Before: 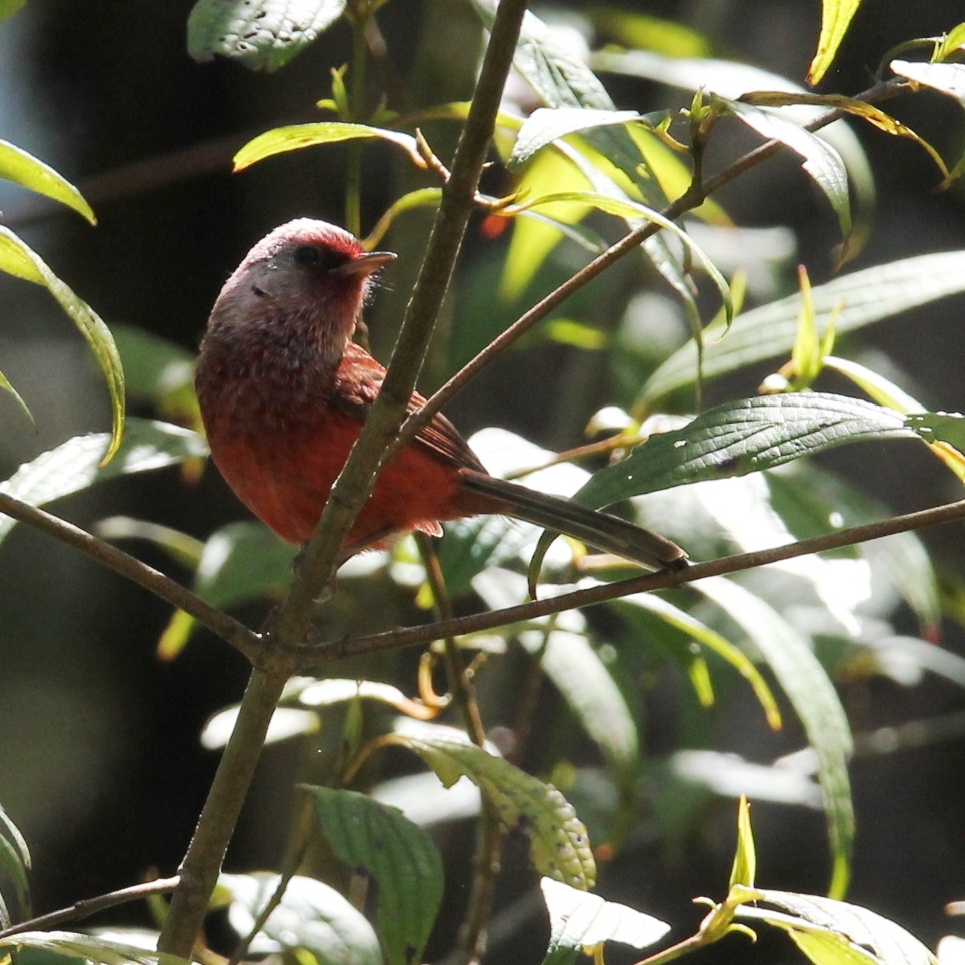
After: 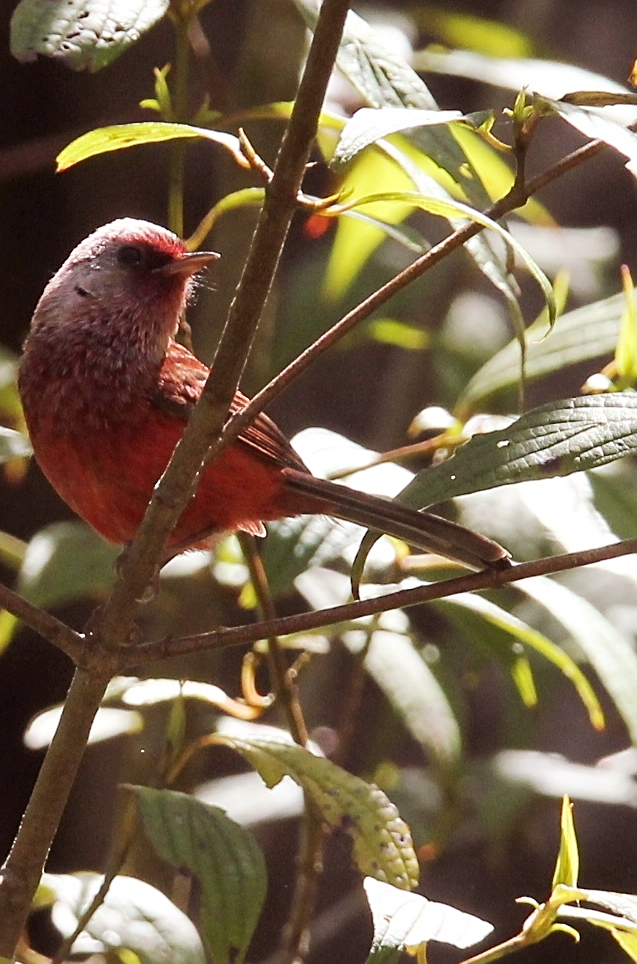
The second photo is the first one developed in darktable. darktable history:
crop and rotate: left 18.442%, right 15.508%
rgb levels: mode RGB, independent channels, levels [[0, 0.474, 1], [0, 0.5, 1], [0, 0.5, 1]]
sharpen: on, module defaults
